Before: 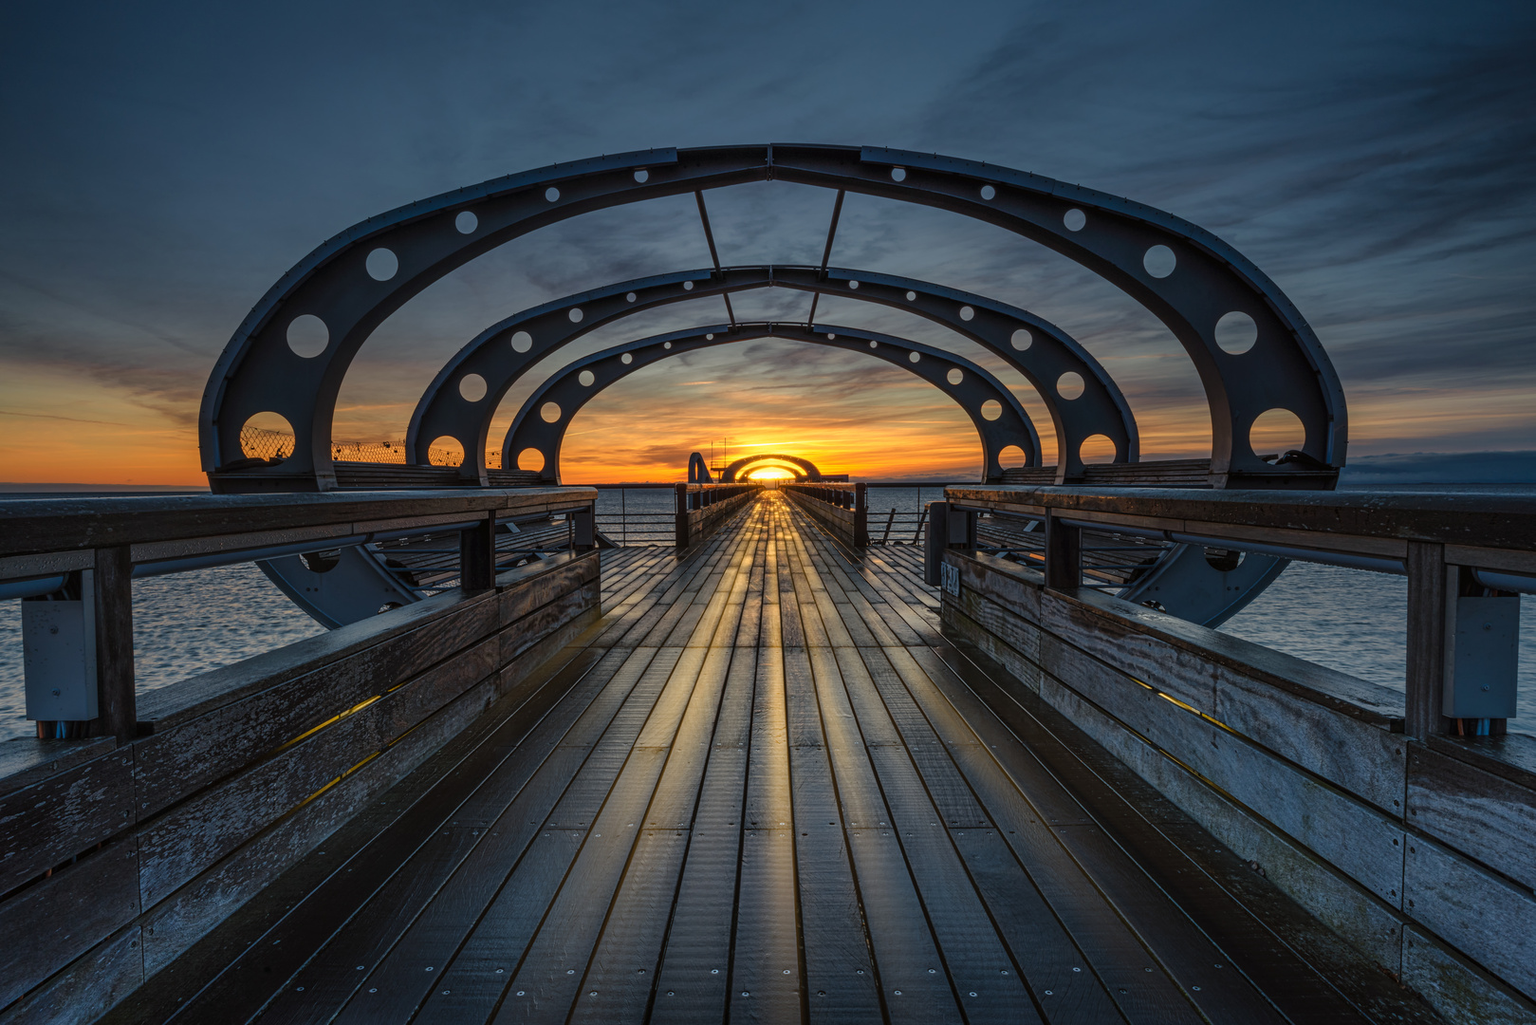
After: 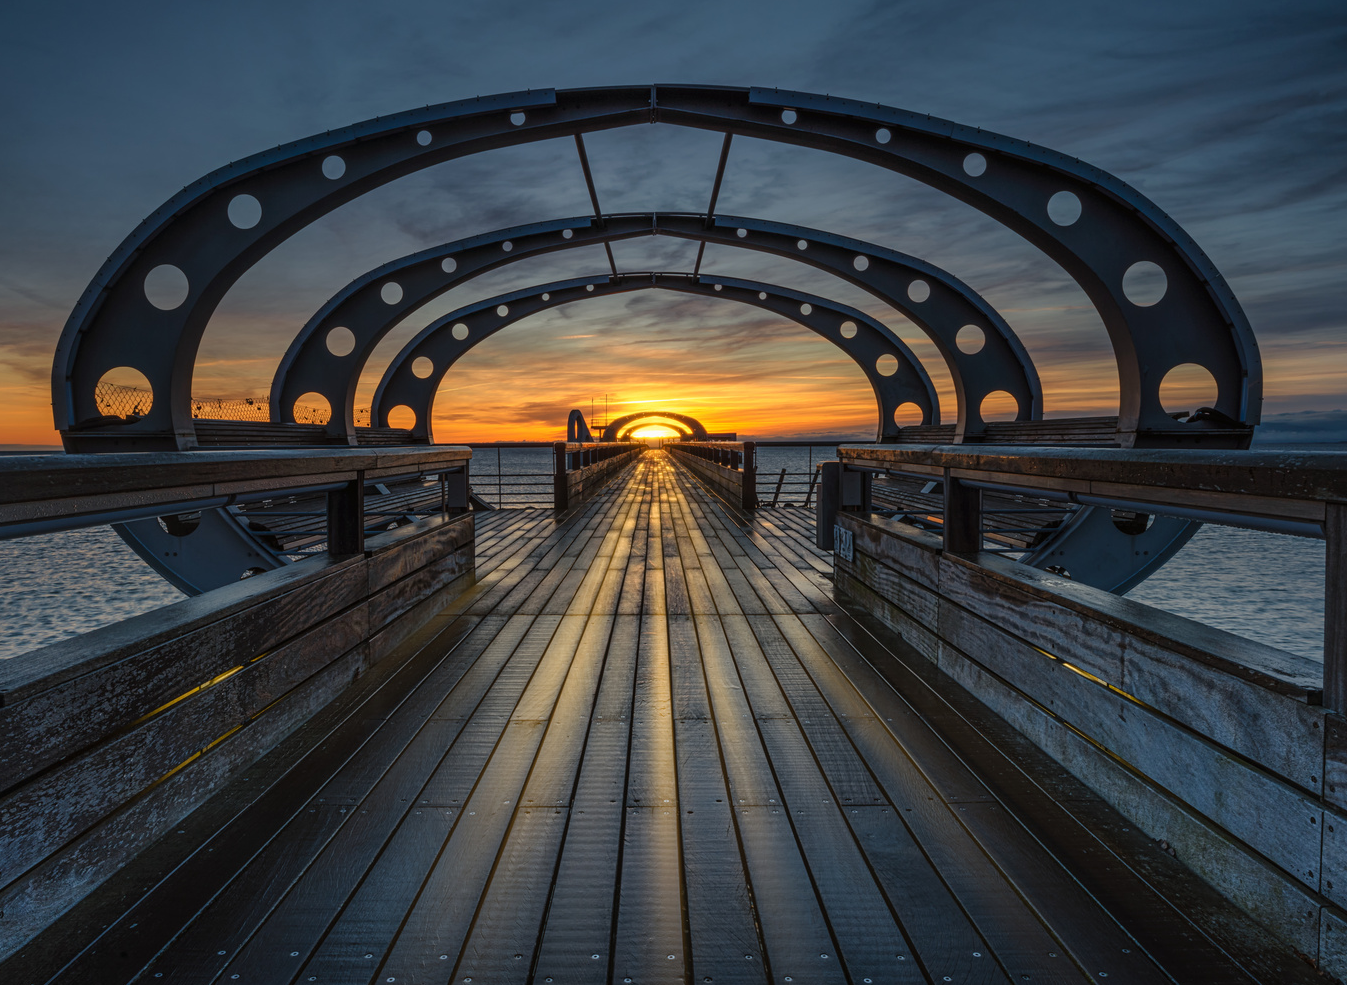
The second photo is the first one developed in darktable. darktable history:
crop: left 9.804%, top 6.282%, right 6.936%, bottom 2.427%
